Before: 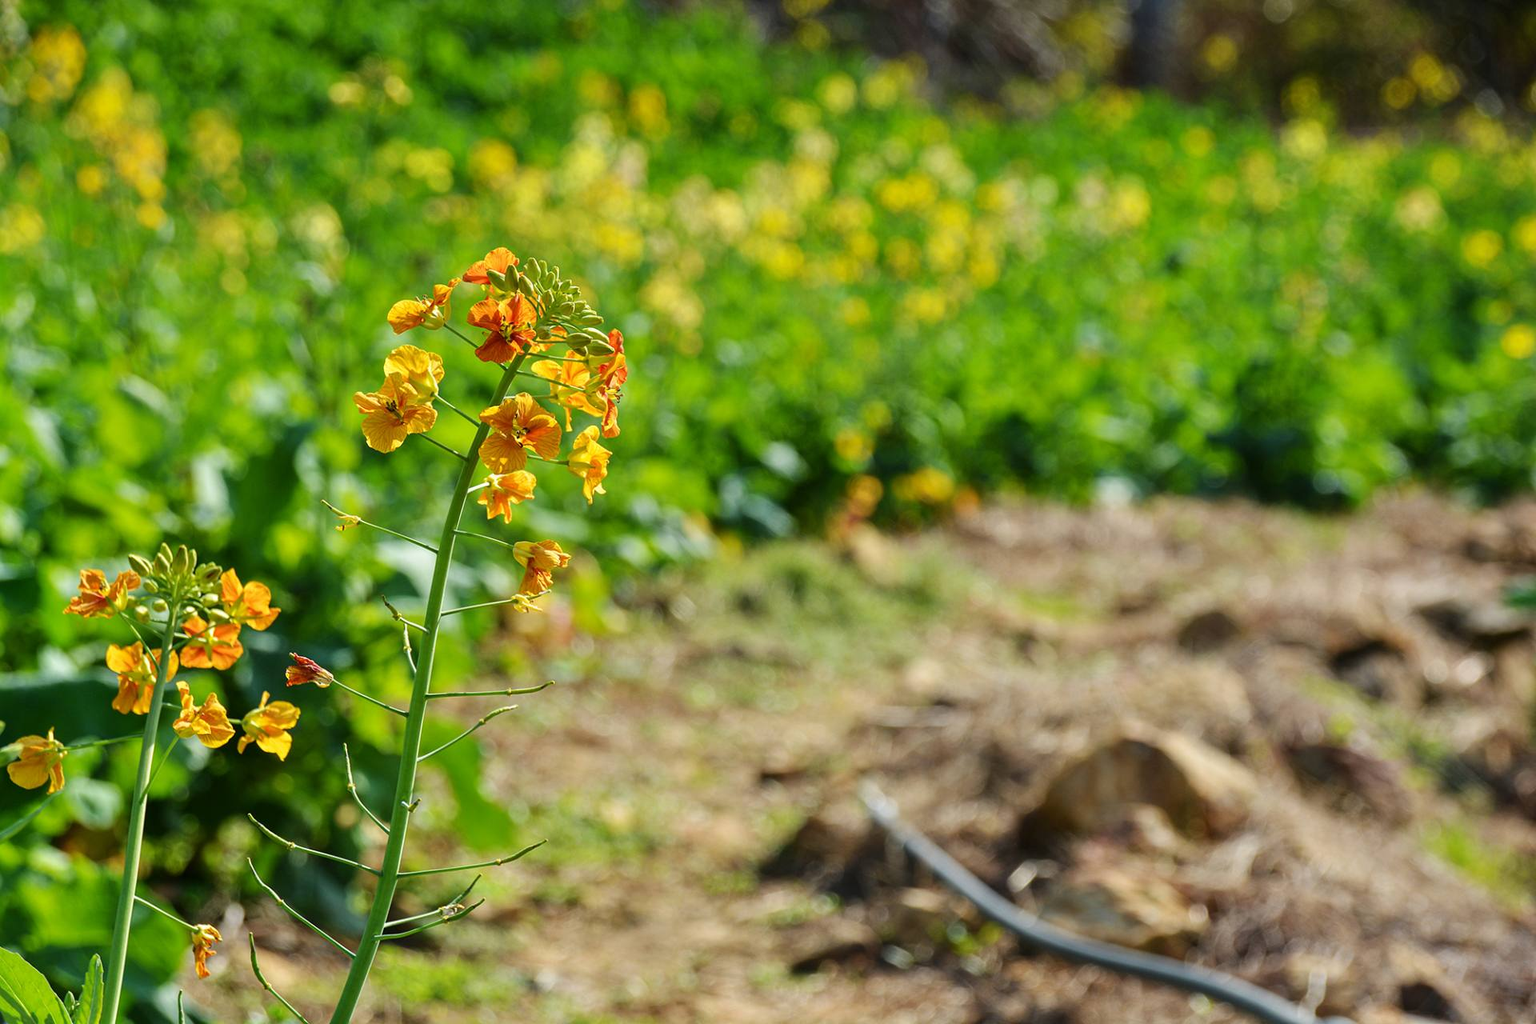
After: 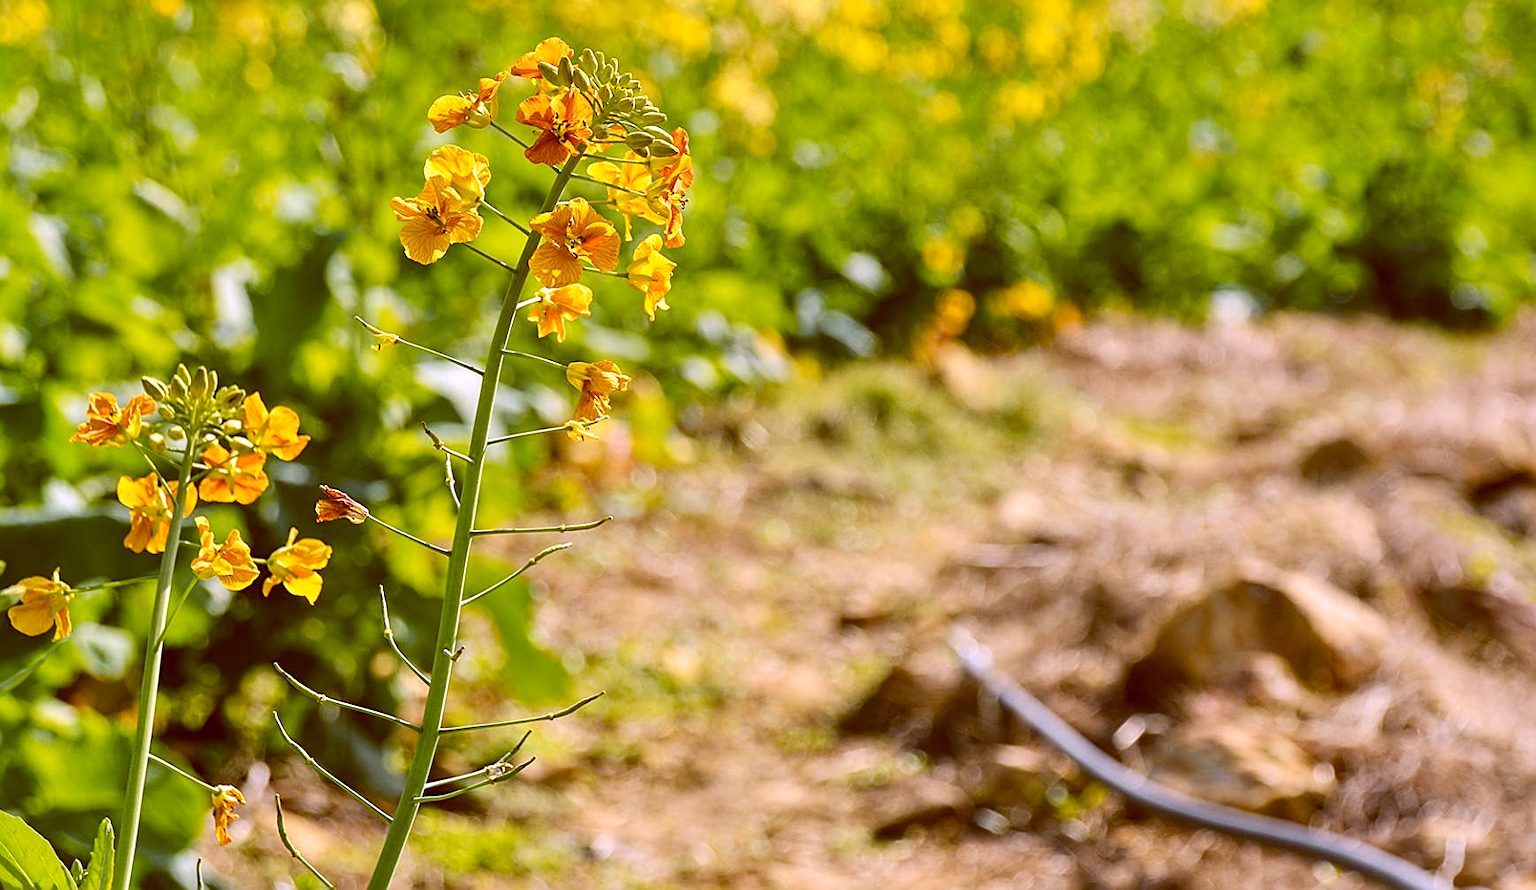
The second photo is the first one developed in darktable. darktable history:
sharpen: on, module defaults
color balance: lift [1, 1.011, 0.999, 0.989], gamma [1.109, 1.045, 1.039, 0.955], gain [0.917, 0.936, 0.952, 1.064], contrast 2.32%, contrast fulcrum 19%, output saturation 101%
crop: top 20.916%, right 9.437%, bottom 0.316%
contrast brightness saturation: contrast 0.1, brightness 0.02, saturation 0.02
color contrast: green-magenta contrast 0.8, blue-yellow contrast 1.1, unbound 0
white balance: red 1.188, blue 1.11
local contrast: mode bilateral grid, contrast 20, coarseness 50, detail 120%, midtone range 0.2
color correction: highlights a* -2.73, highlights b* -2.09, shadows a* 2.41, shadows b* 2.73
